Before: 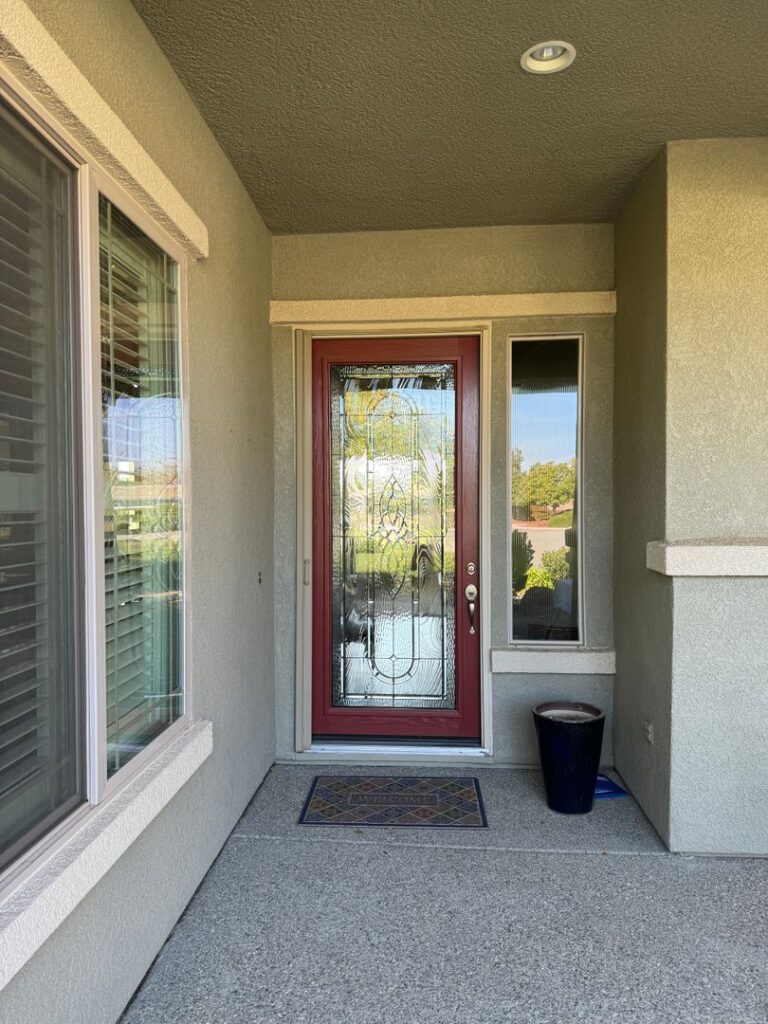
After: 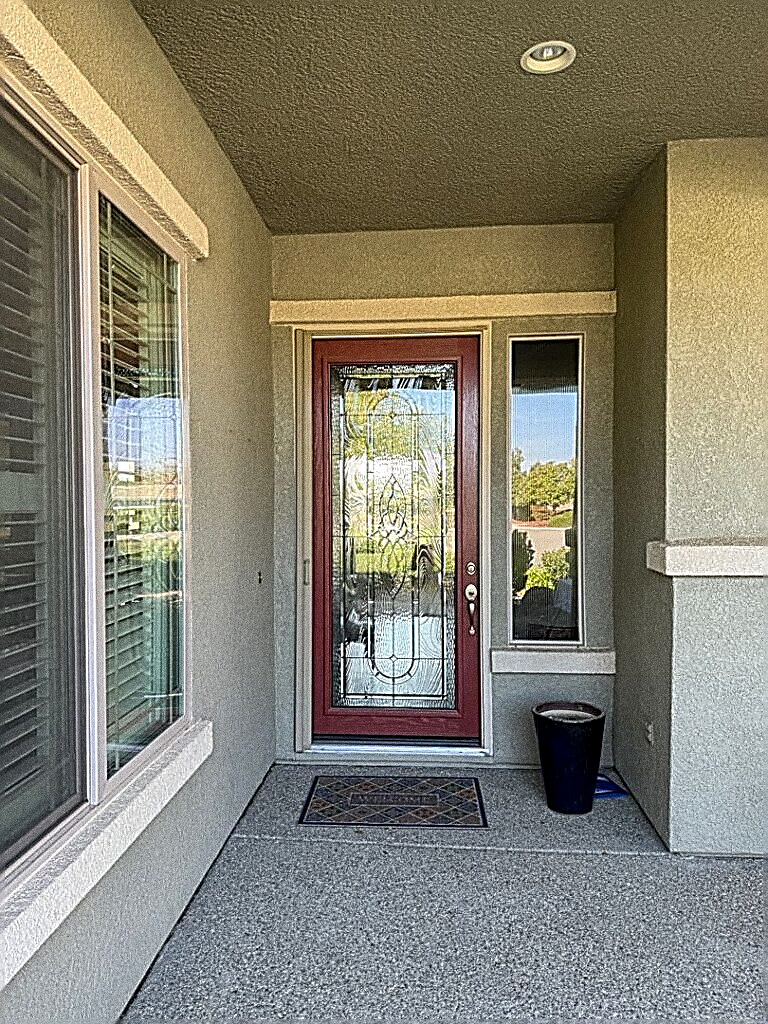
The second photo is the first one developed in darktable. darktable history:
sharpen: amount 2
local contrast: on, module defaults
grain: coarseness 0.09 ISO, strength 40%
